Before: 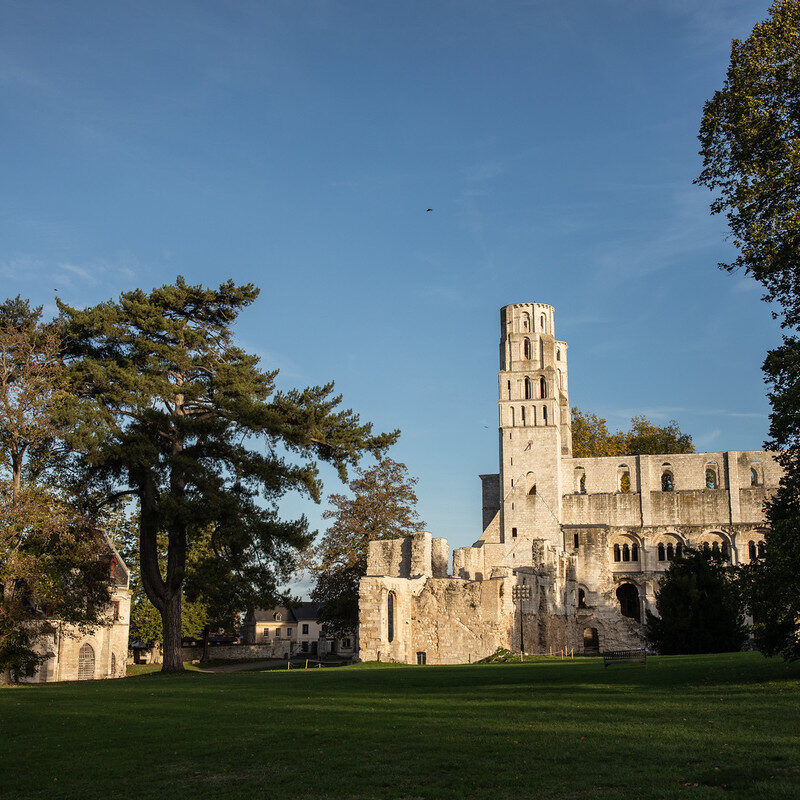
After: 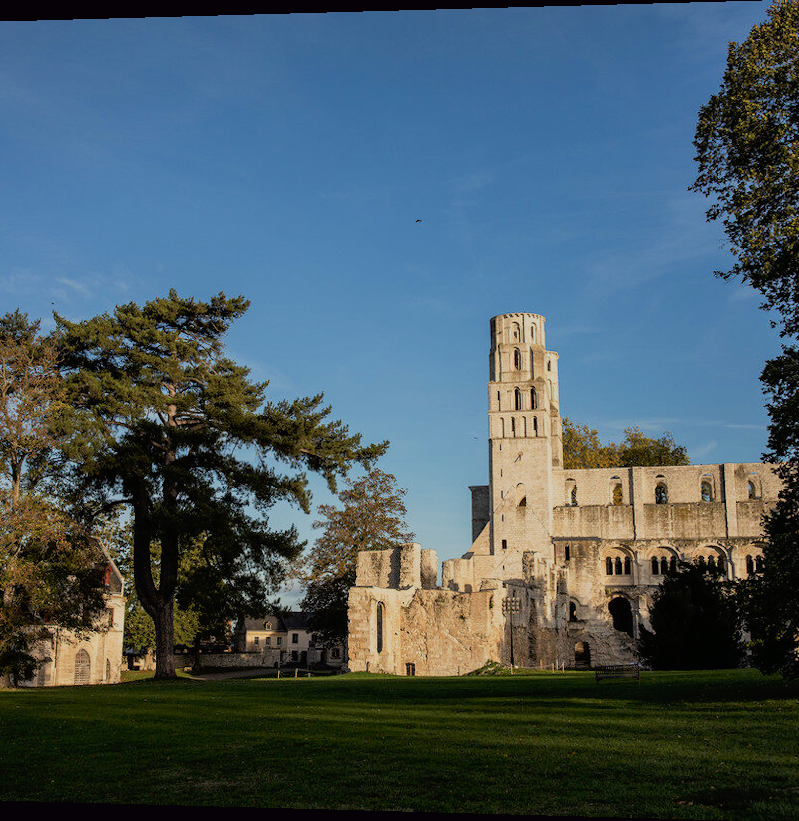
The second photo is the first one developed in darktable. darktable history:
filmic rgb: black relative exposure -7.15 EV, white relative exposure 5.36 EV, hardness 3.02, color science v6 (2022)
rotate and perspective: lens shift (horizontal) -0.055, automatic cropping off
color balance rgb: perceptual saturation grading › global saturation 20%, perceptual saturation grading › highlights -25%, perceptual saturation grading › shadows 25%
tone curve: curves: ch0 [(0, 0) (0.003, 0.013) (0.011, 0.02) (0.025, 0.037) (0.044, 0.068) (0.069, 0.108) (0.1, 0.138) (0.136, 0.168) (0.177, 0.203) (0.224, 0.241) (0.277, 0.281) (0.335, 0.328) (0.399, 0.382) (0.468, 0.448) (0.543, 0.519) (0.623, 0.603) (0.709, 0.705) (0.801, 0.808) (0.898, 0.903) (1, 1)], preserve colors none
